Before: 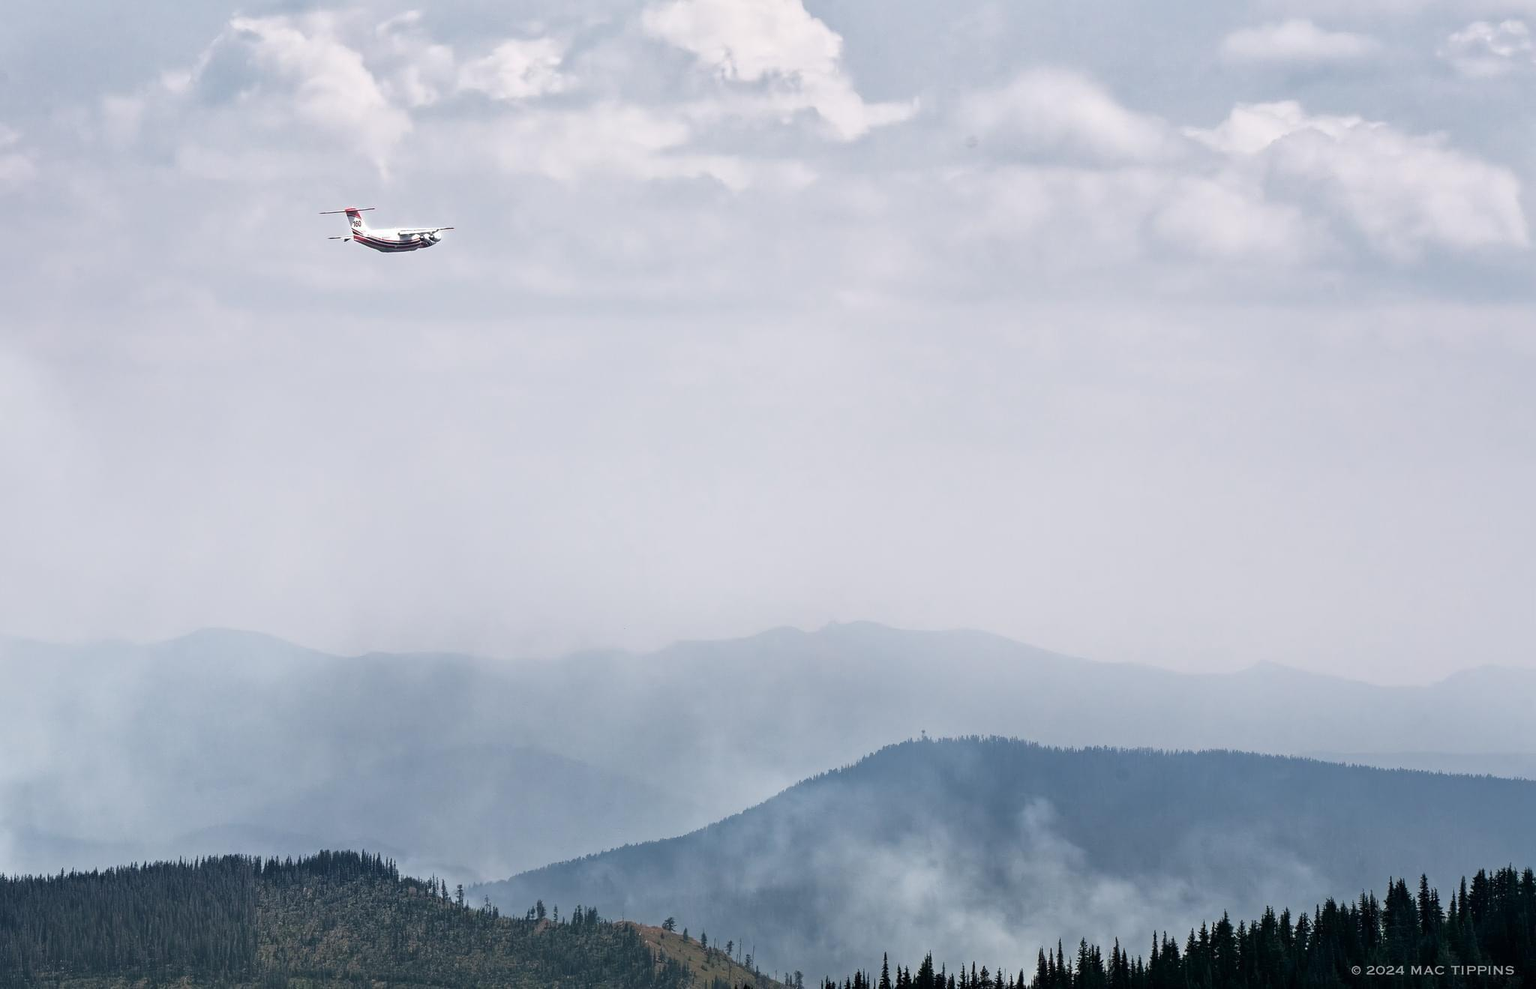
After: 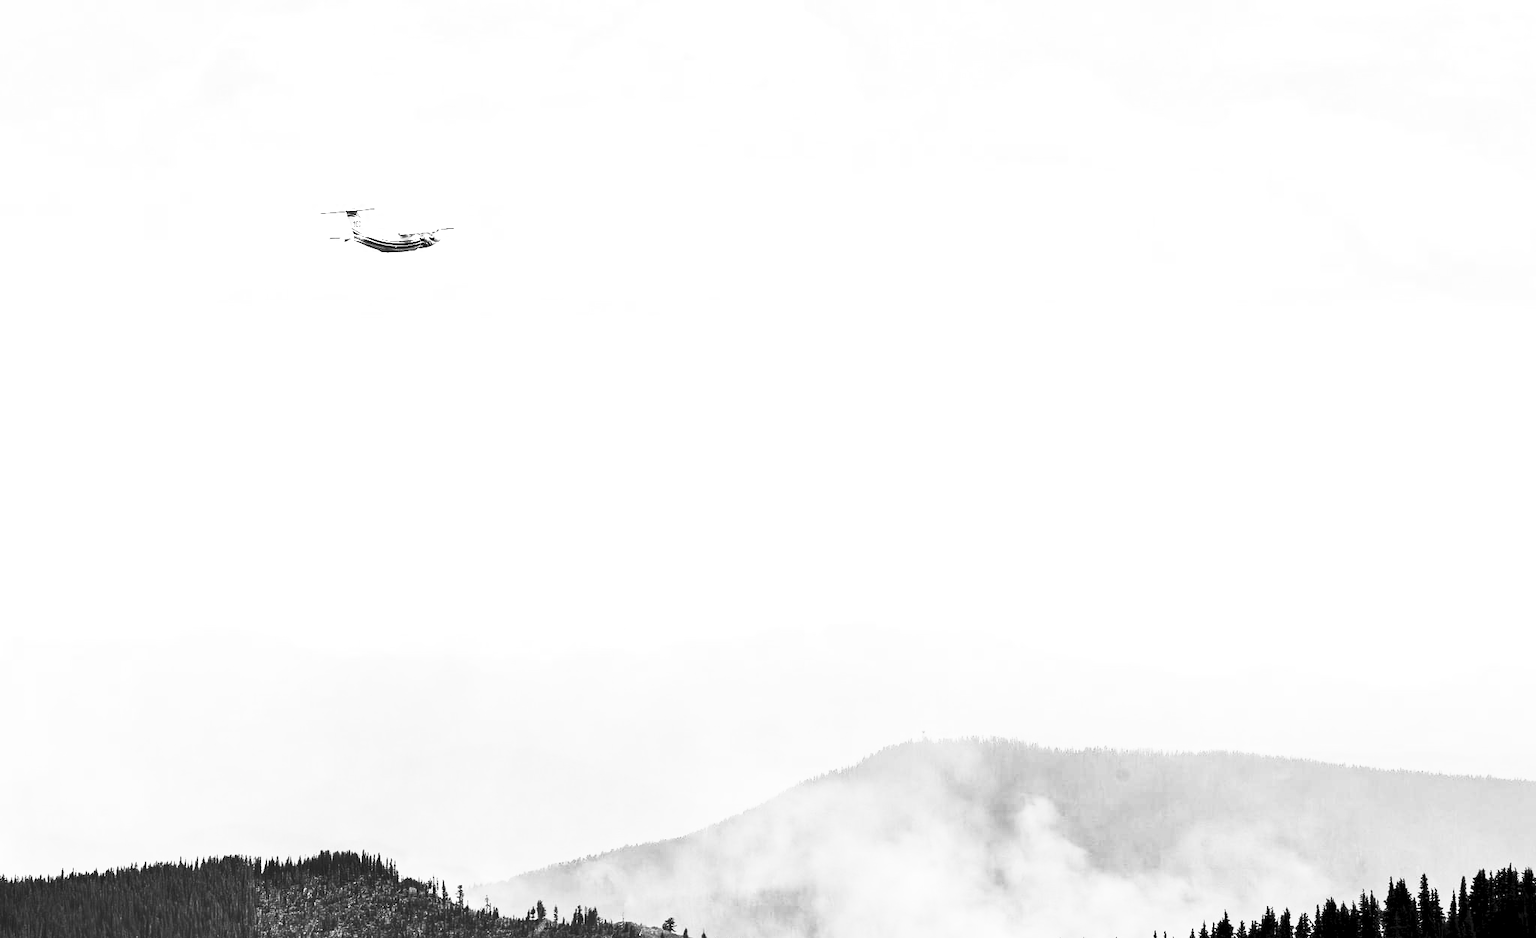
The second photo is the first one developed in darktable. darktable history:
exposure: black level correction 0.005, exposure 0.286 EV, compensate highlight preservation false
color zones: curves: ch0 [(0.004, 0.588) (0.116, 0.636) (0.259, 0.476) (0.423, 0.464) (0.75, 0.5)]; ch1 [(0, 0) (0.143, 0) (0.286, 0) (0.429, 0) (0.571, 0) (0.714, 0) (0.857, 0)]
crop and rotate: top 0%, bottom 5.097%
contrast brightness saturation: contrast 0.83, brightness 0.59, saturation 0.59
tone equalizer: -8 EV -0.417 EV, -7 EV -0.389 EV, -6 EV -0.333 EV, -5 EV -0.222 EV, -3 EV 0.222 EV, -2 EV 0.333 EV, -1 EV 0.389 EV, +0 EV 0.417 EV, edges refinement/feathering 500, mask exposure compensation -1.57 EV, preserve details no
